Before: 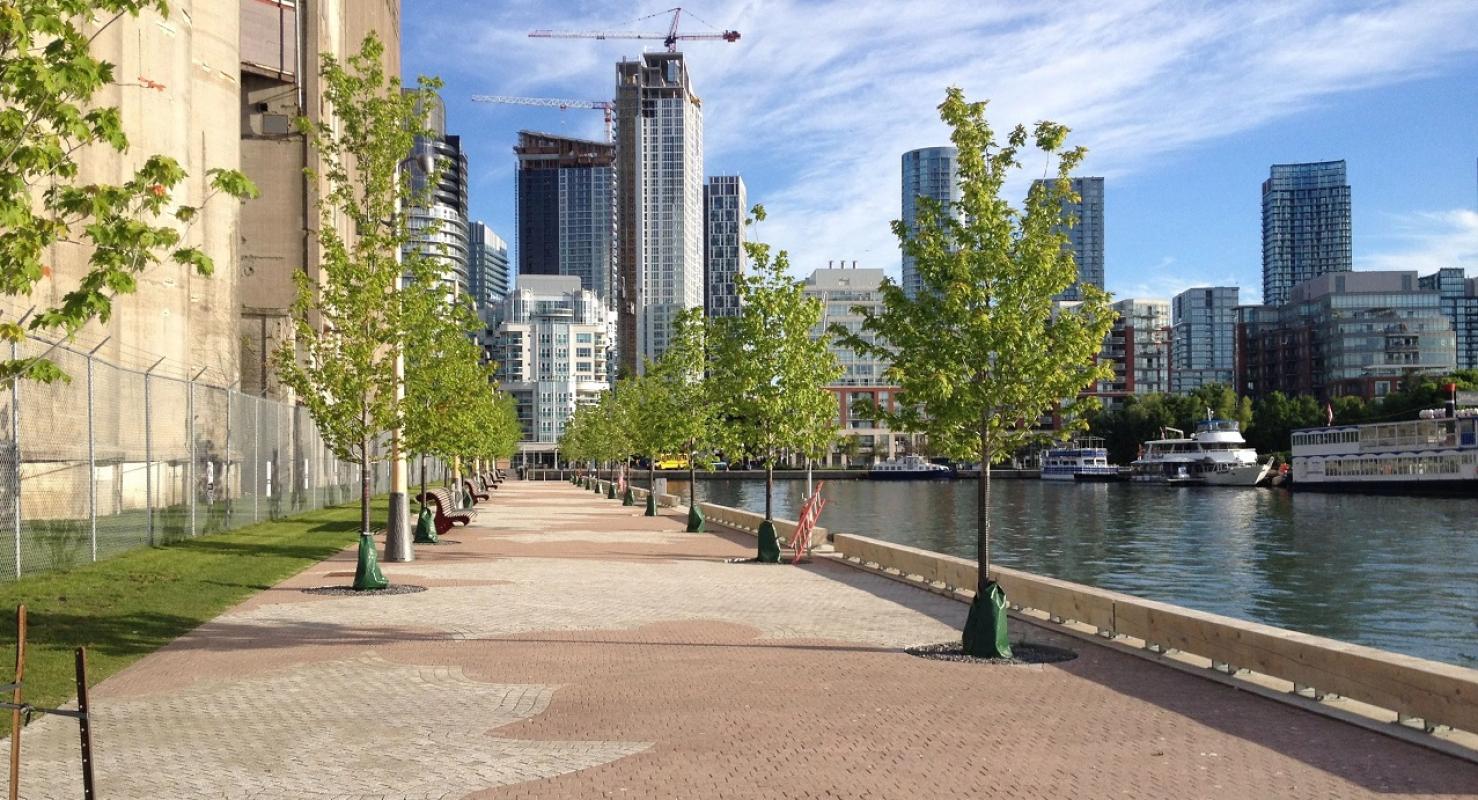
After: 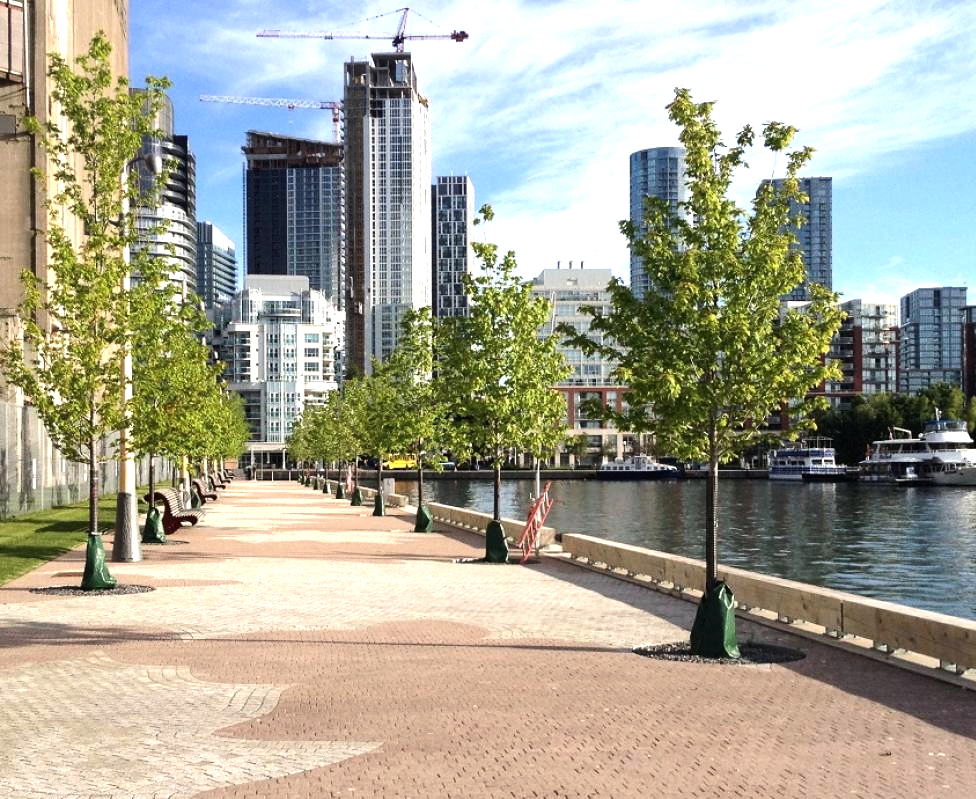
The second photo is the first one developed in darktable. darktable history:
crop and rotate: left 18.442%, right 15.508%
tone equalizer: -8 EV -0.75 EV, -7 EV -0.7 EV, -6 EV -0.6 EV, -5 EV -0.4 EV, -3 EV 0.4 EV, -2 EV 0.6 EV, -1 EV 0.7 EV, +0 EV 0.75 EV, edges refinement/feathering 500, mask exposure compensation -1.57 EV, preserve details no
